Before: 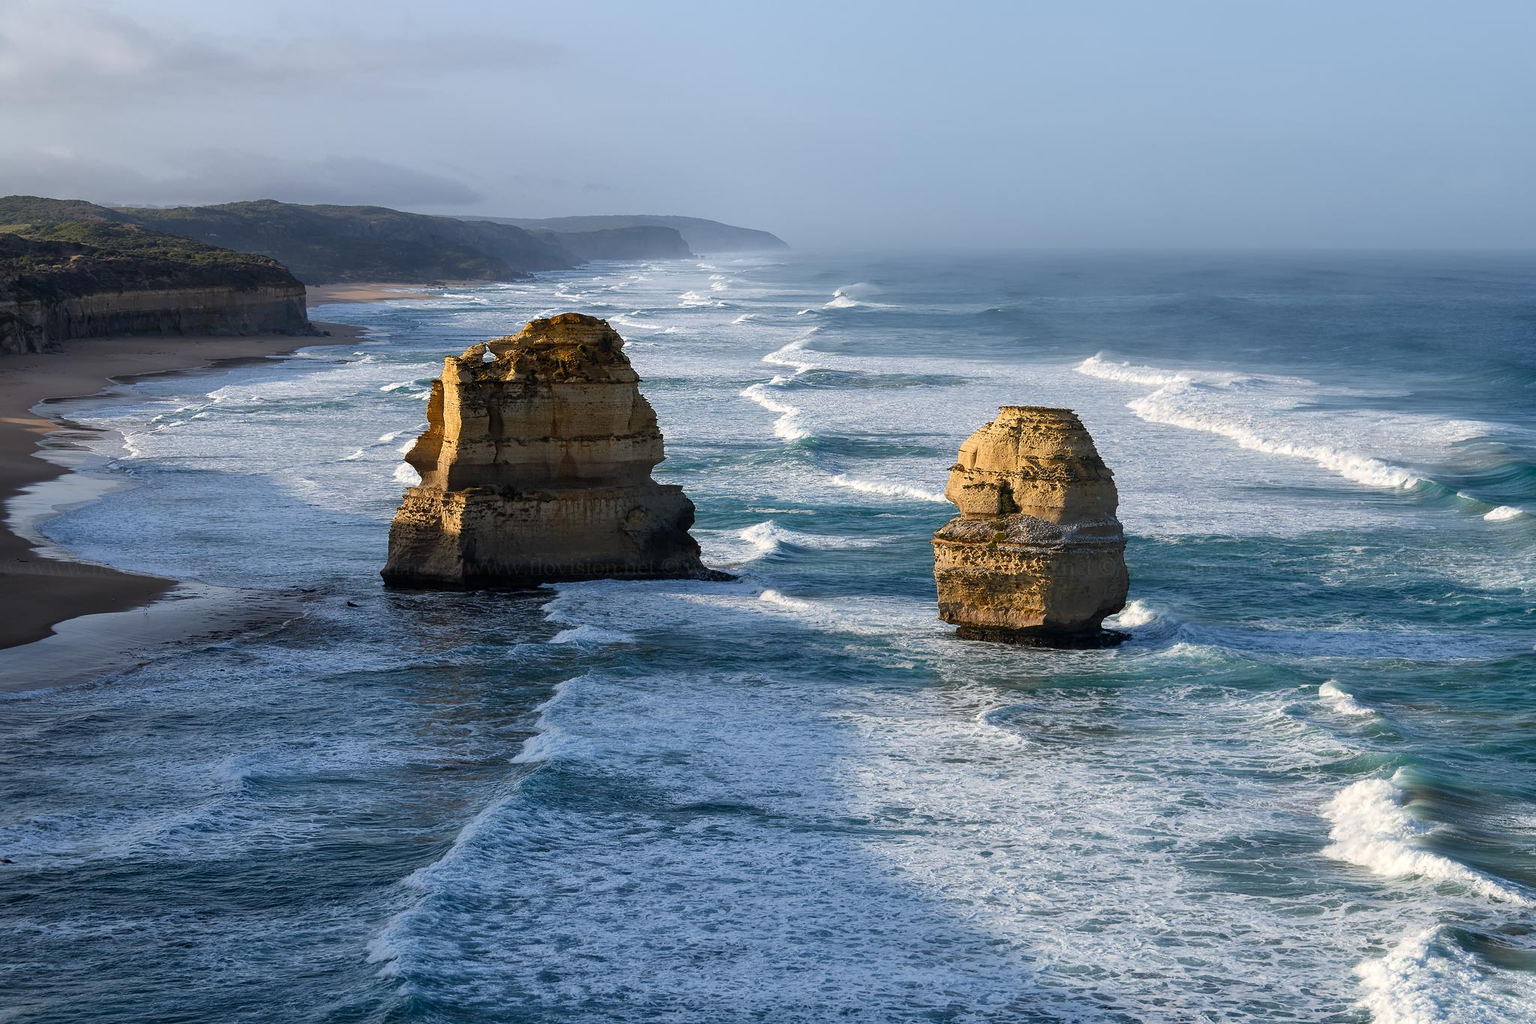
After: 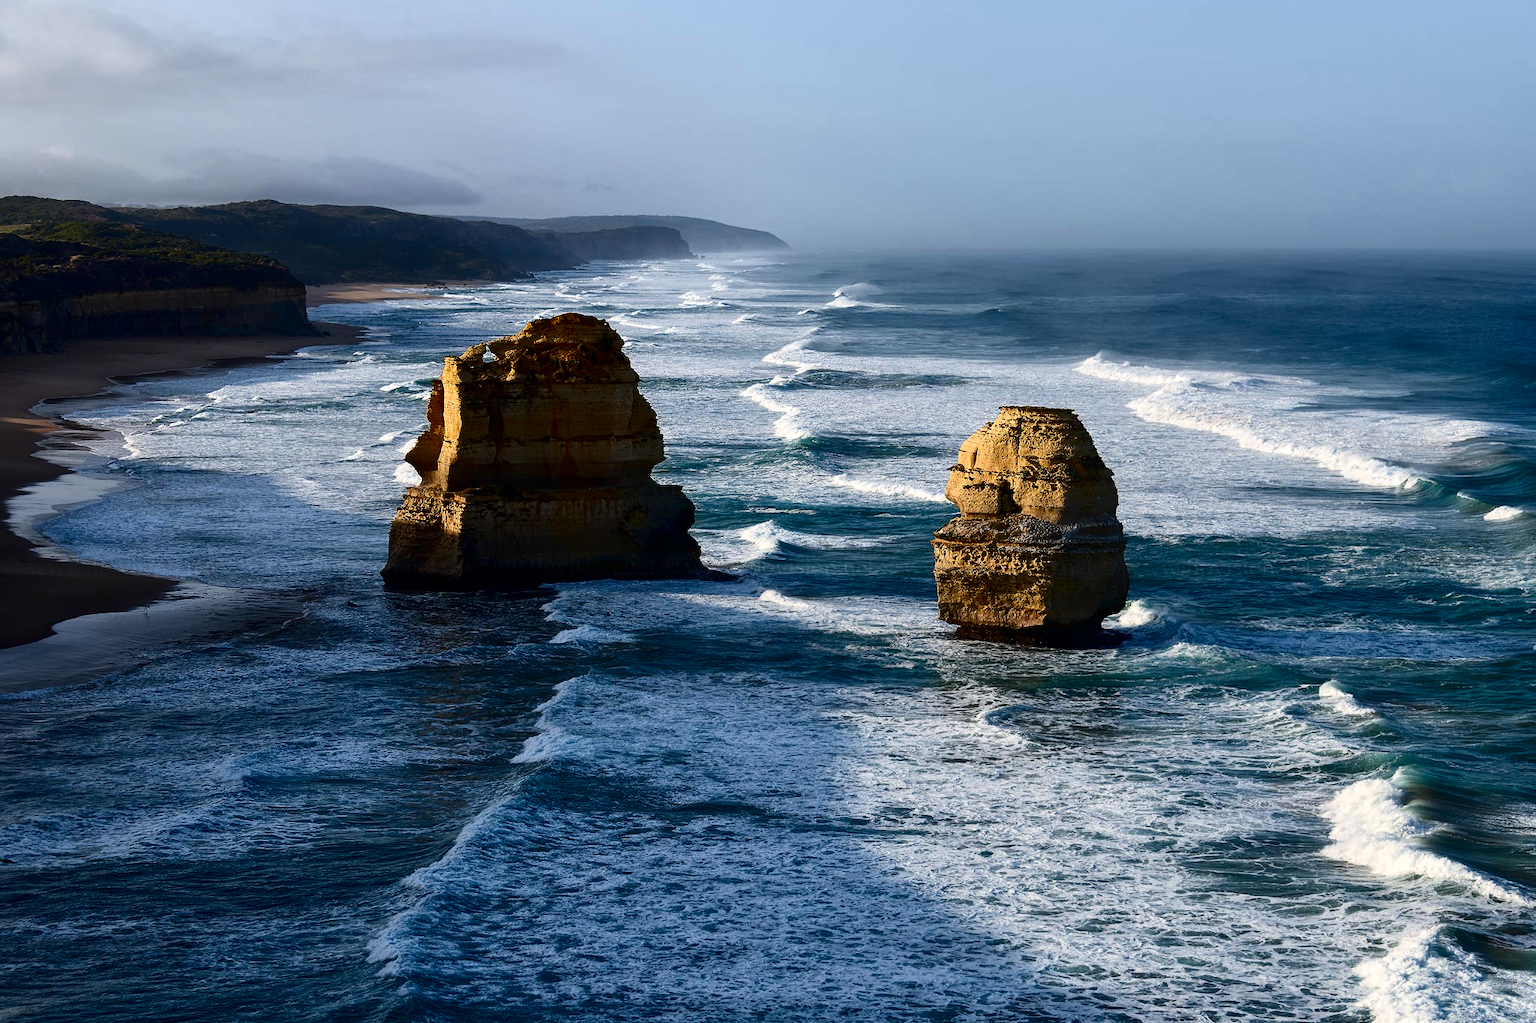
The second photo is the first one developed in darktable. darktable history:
contrast brightness saturation: contrast 0.239, brightness -0.228, saturation 0.138
tone equalizer: on, module defaults
